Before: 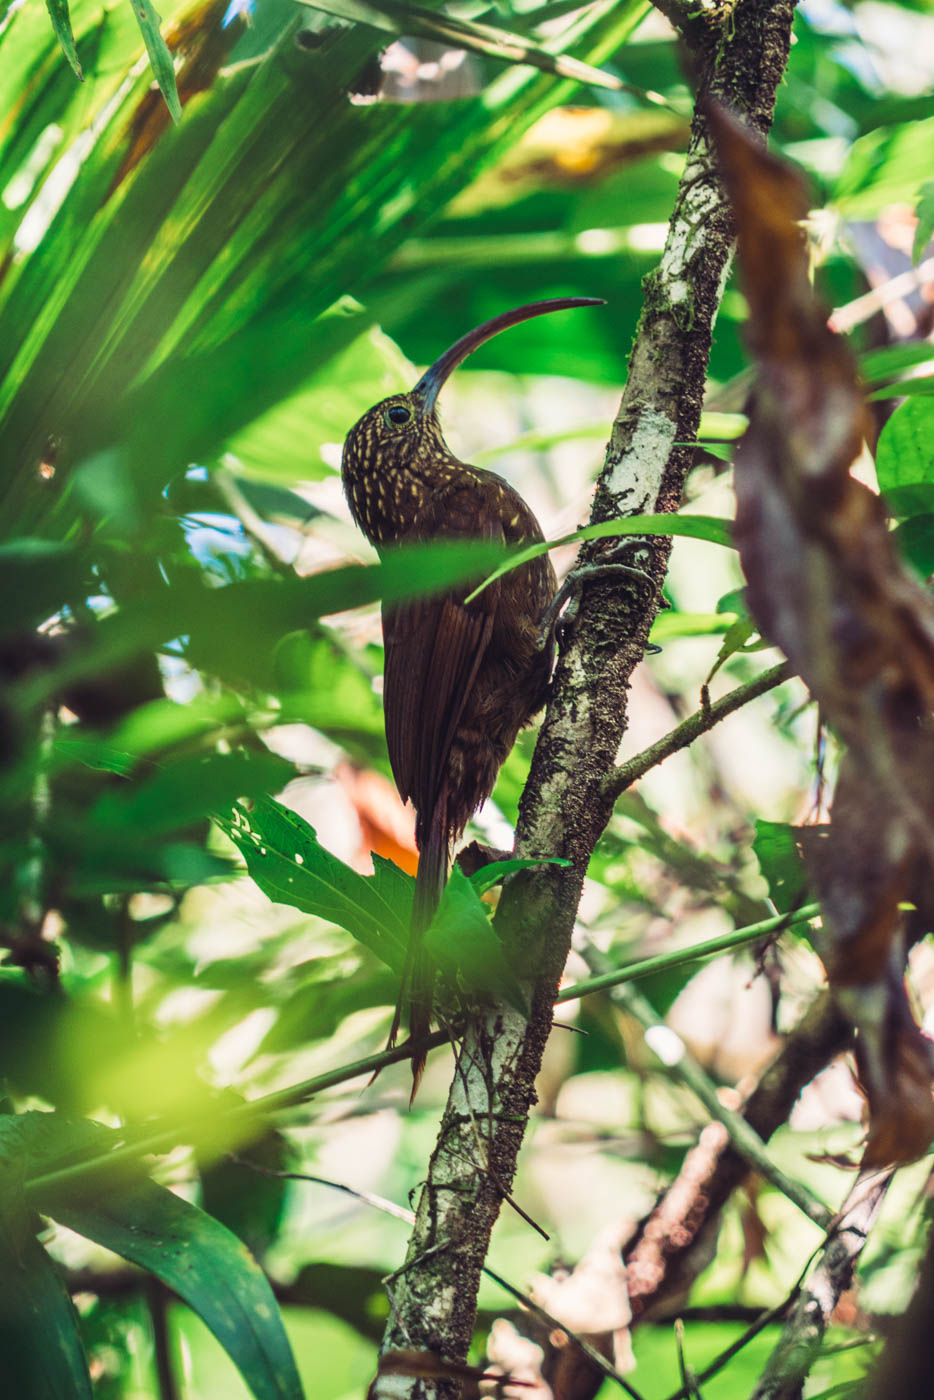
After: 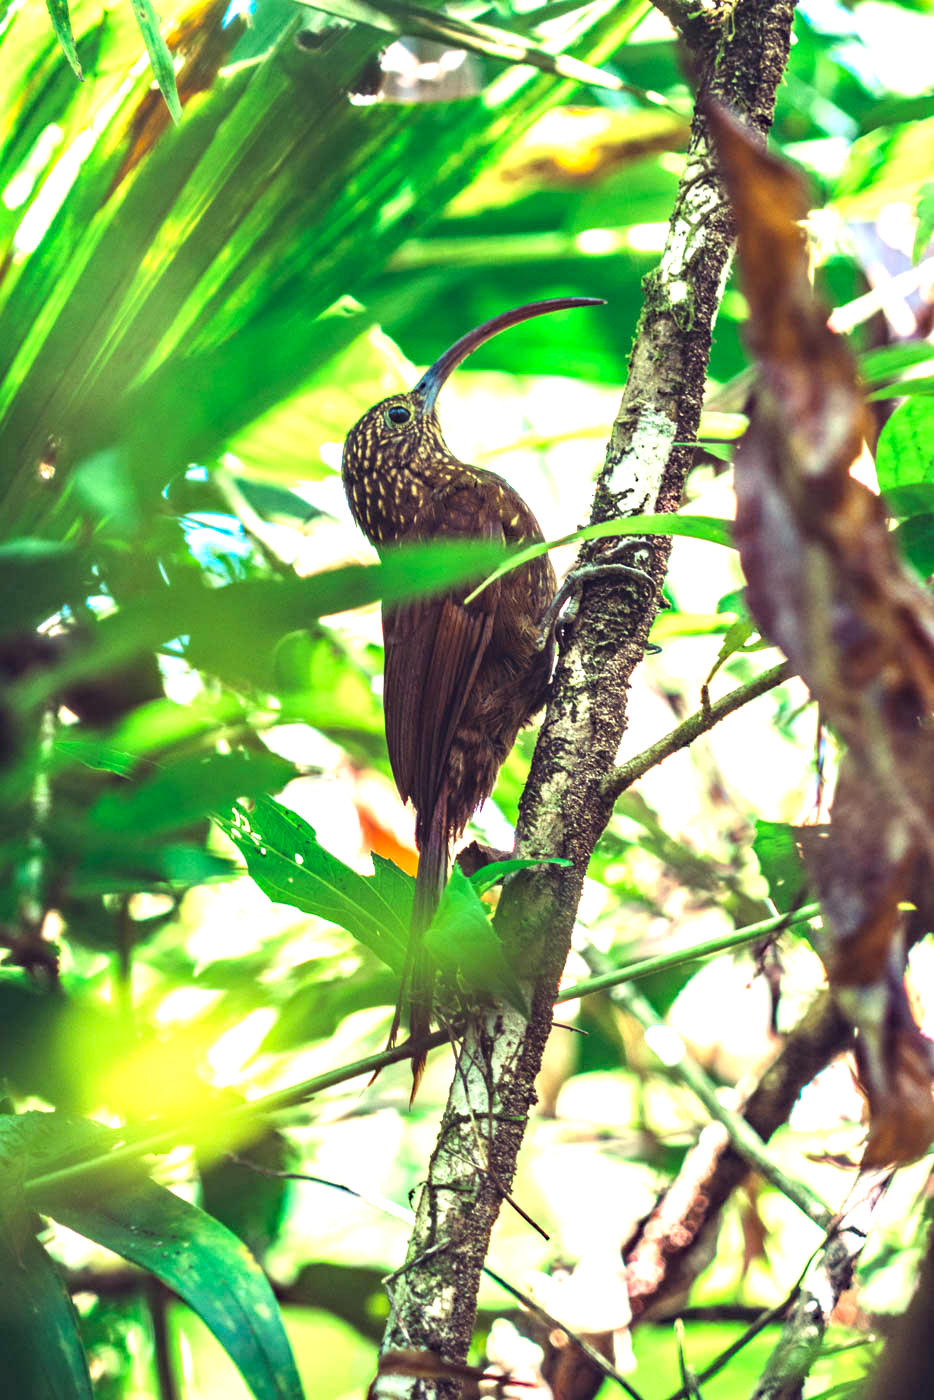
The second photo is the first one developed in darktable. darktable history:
haze removal: strength 0.277, distance 0.245, compatibility mode true, adaptive false
exposure: black level correction 0, exposure 1.2 EV, compensate highlight preservation false
